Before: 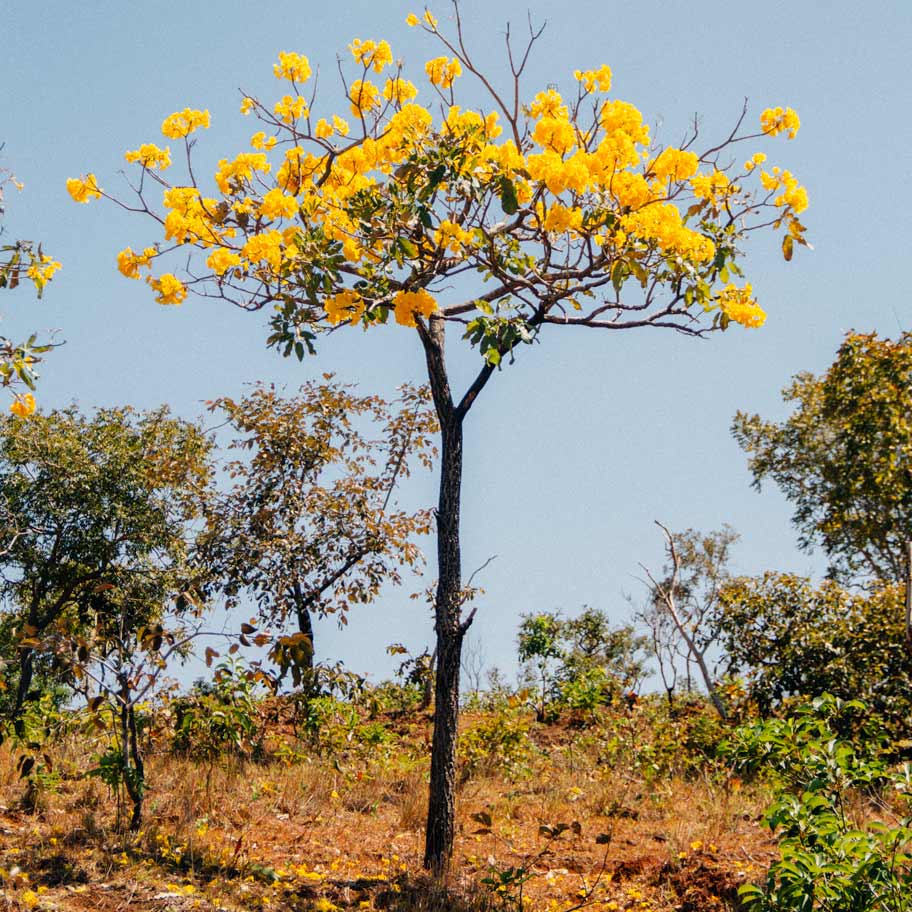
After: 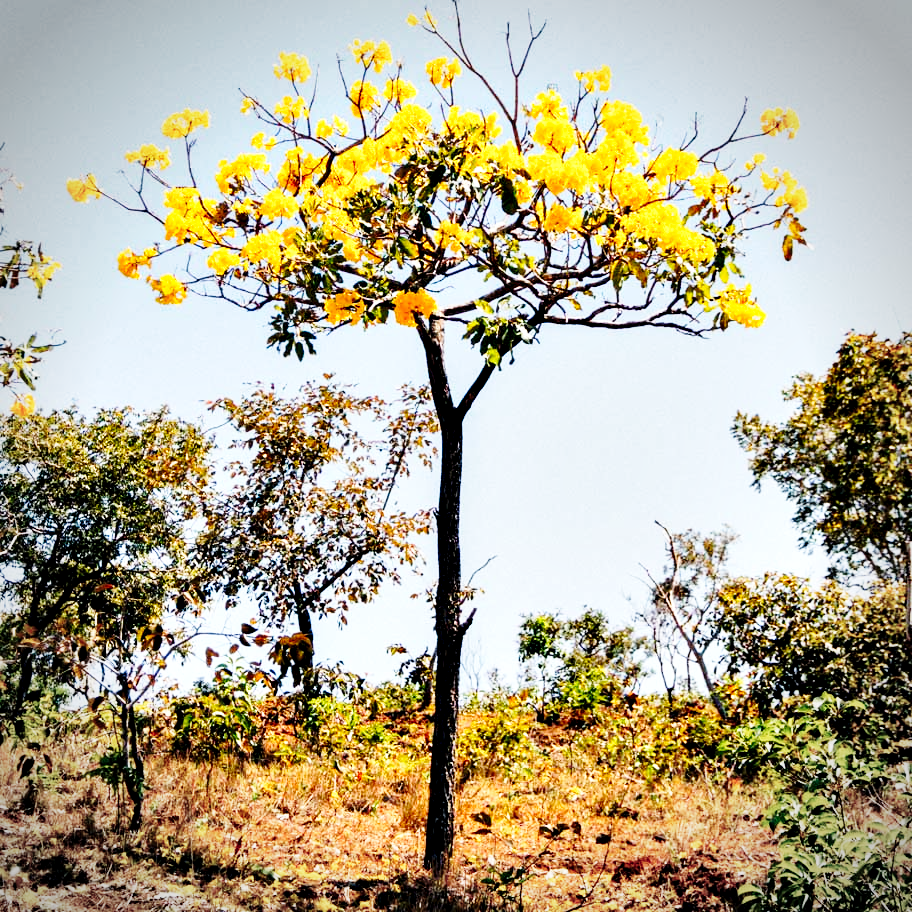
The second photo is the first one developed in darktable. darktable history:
exposure: exposure 0.135 EV, compensate highlight preservation false
contrast equalizer: octaves 7, y [[0.6 ×6], [0.55 ×6], [0 ×6], [0 ×6], [0 ×6]]
base curve: curves: ch0 [(0, 0) (0.028, 0.03) (0.121, 0.232) (0.46, 0.748) (0.859, 0.968) (1, 1)], preserve colors none
vignetting: fall-off start 79.86%
